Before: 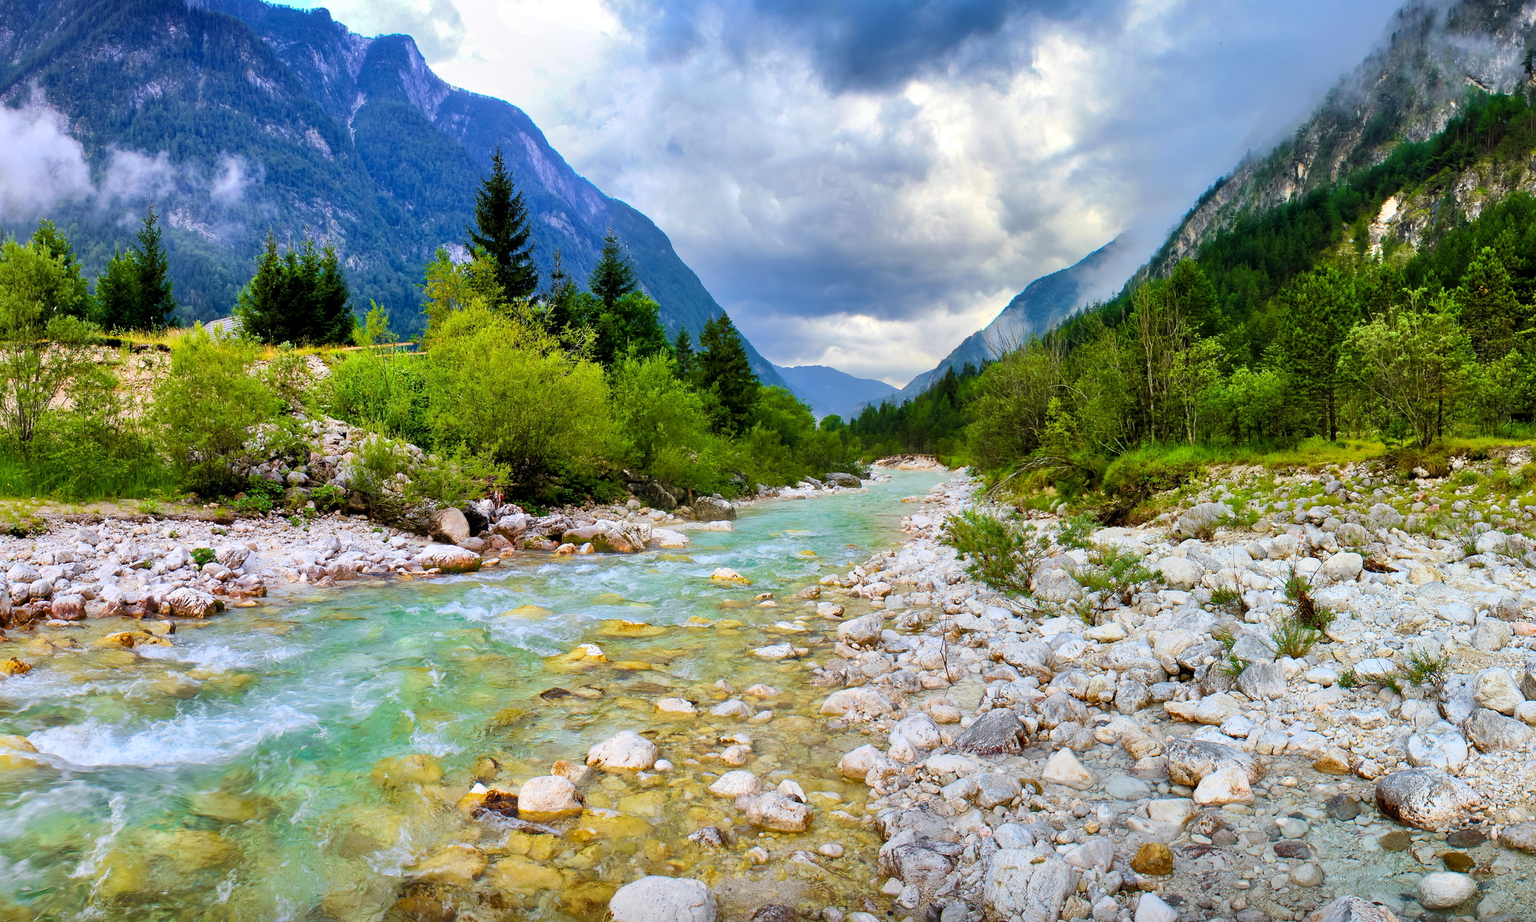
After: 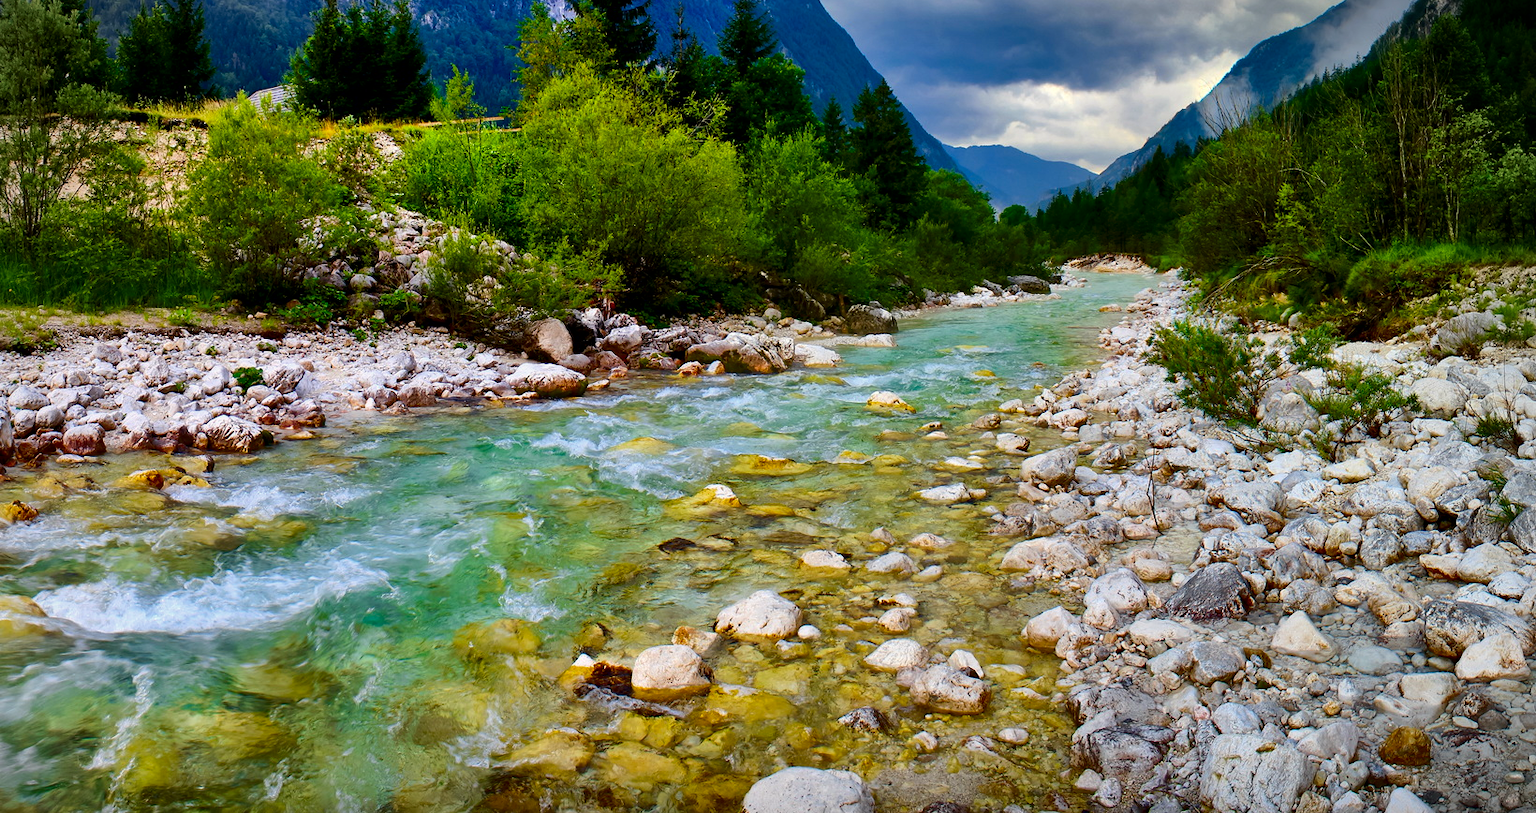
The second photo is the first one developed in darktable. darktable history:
crop: top 26.755%, right 17.949%
color correction: highlights b* 2.97
vignetting: fall-off start 88.55%, fall-off radius 44.45%, center (-0.03, 0.233), width/height ratio 1.157
contrast brightness saturation: contrast 0.103, brightness -0.272, saturation 0.14
